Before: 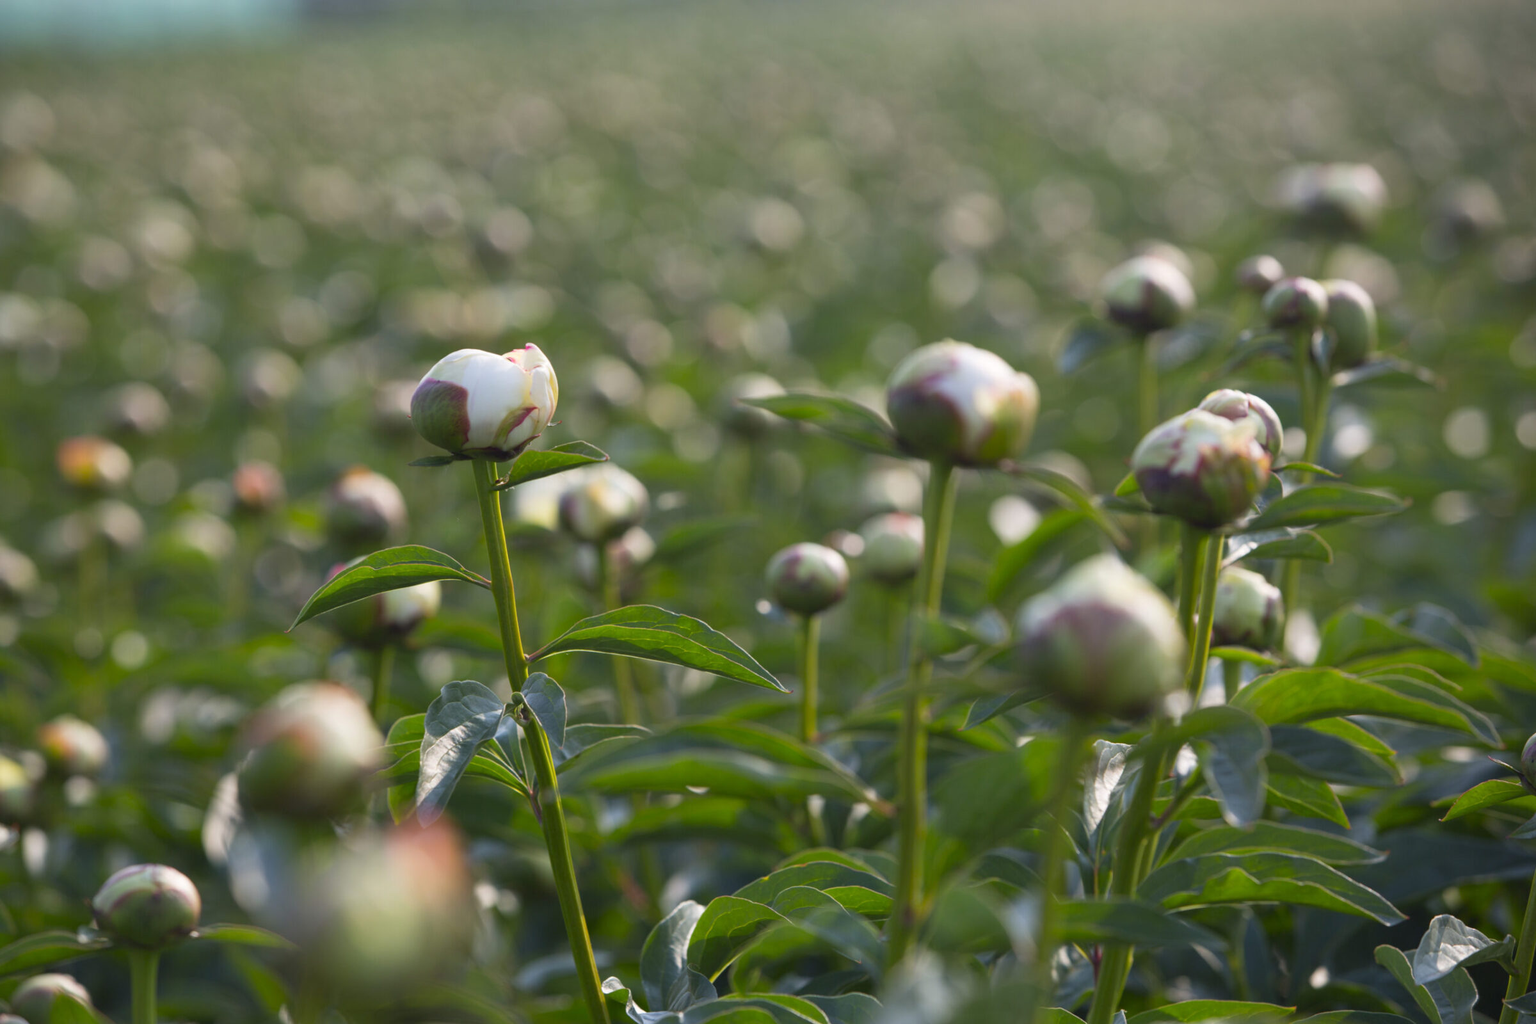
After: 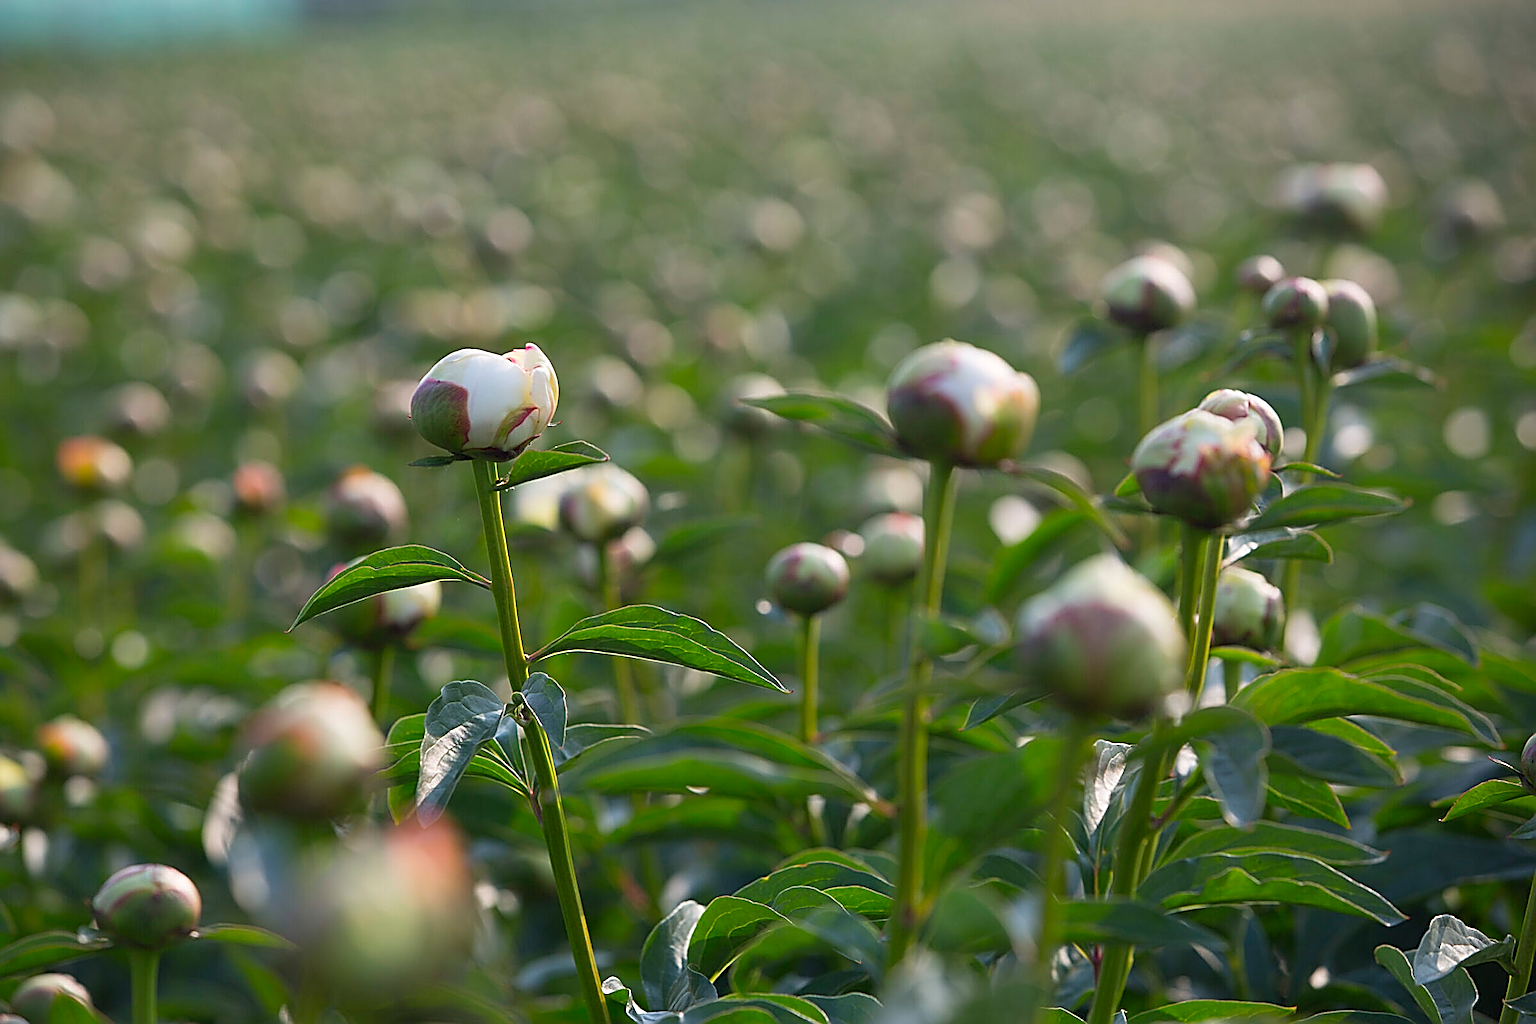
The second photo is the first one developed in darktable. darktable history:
sharpen: amount 1.984
